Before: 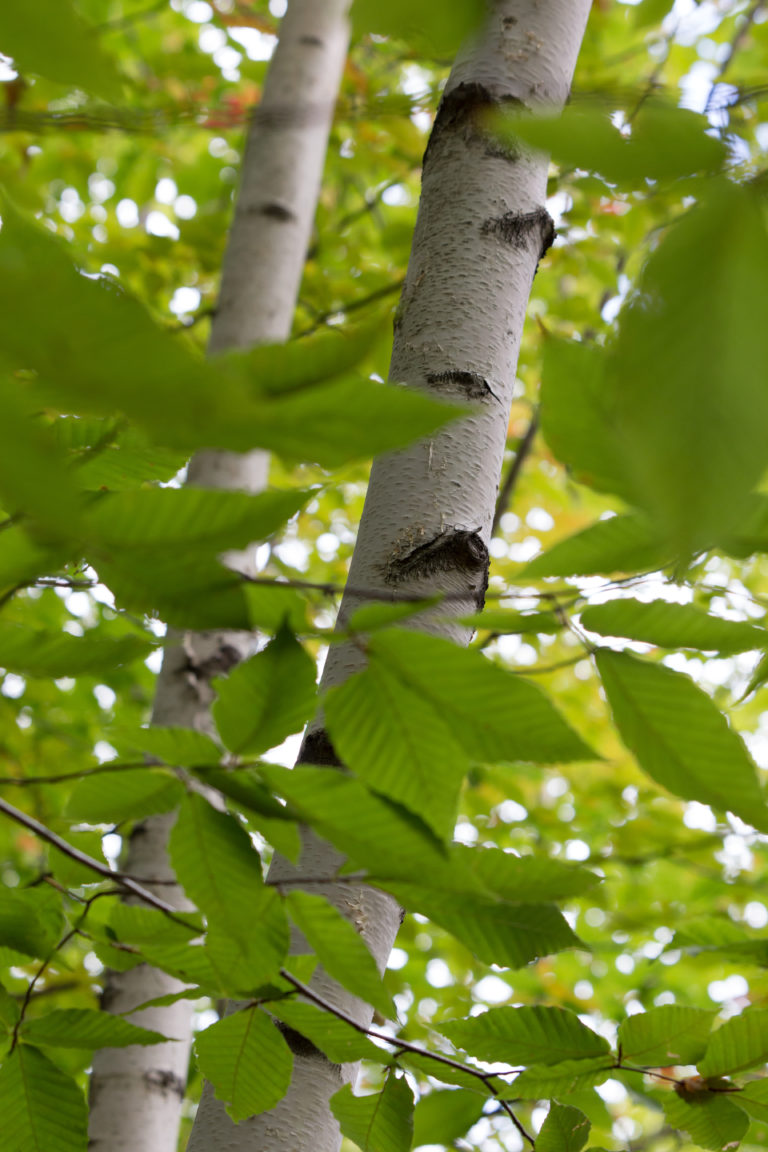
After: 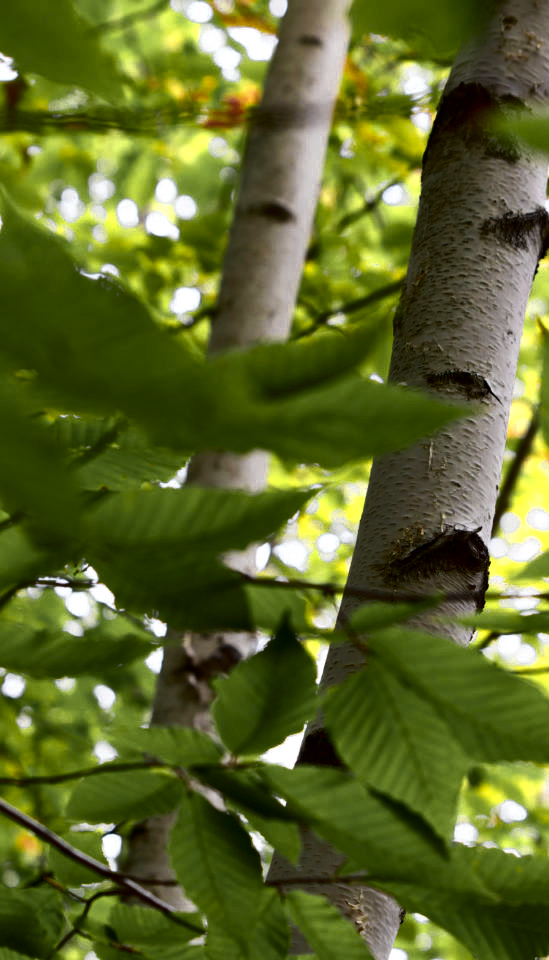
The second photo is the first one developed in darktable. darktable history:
crop: right 28.467%, bottom 16.608%
color zones: curves: ch0 [(0.004, 0.306) (0.107, 0.448) (0.252, 0.656) (0.41, 0.398) (0.595, 0.515) (0.768, 0.628)]; ch1 [(0.07, 0.323) (0.151, 0.452) (0.252, 0.608) (0.346, 0.221) (0.463, 0.189) (0.61, 0.368) (0.735, 0.395) (0.921, 0.412)]; ch2 [(0, 0.476) (0.132, 0.512) (0.243, 0.512) (0.397, 0.48) (0.522, 0.376) (0.634, 0.536) (0.761, 0.46)]
contrast brightness saturation: contrast 0.245, brightness -0.242, saturation 0.138
